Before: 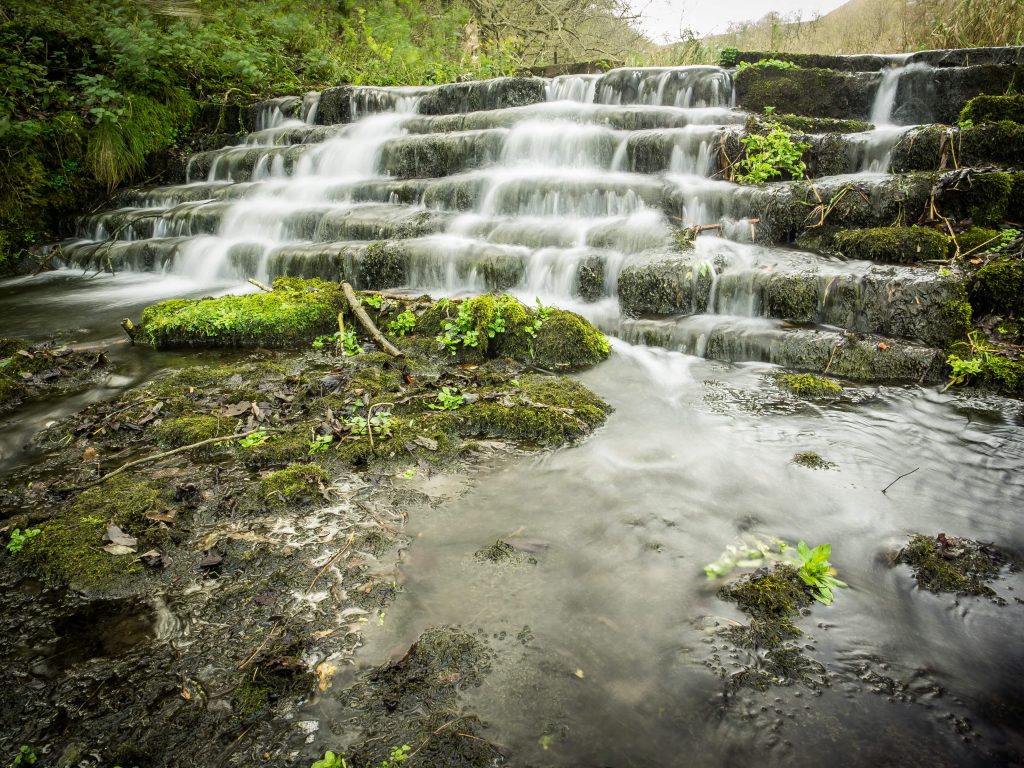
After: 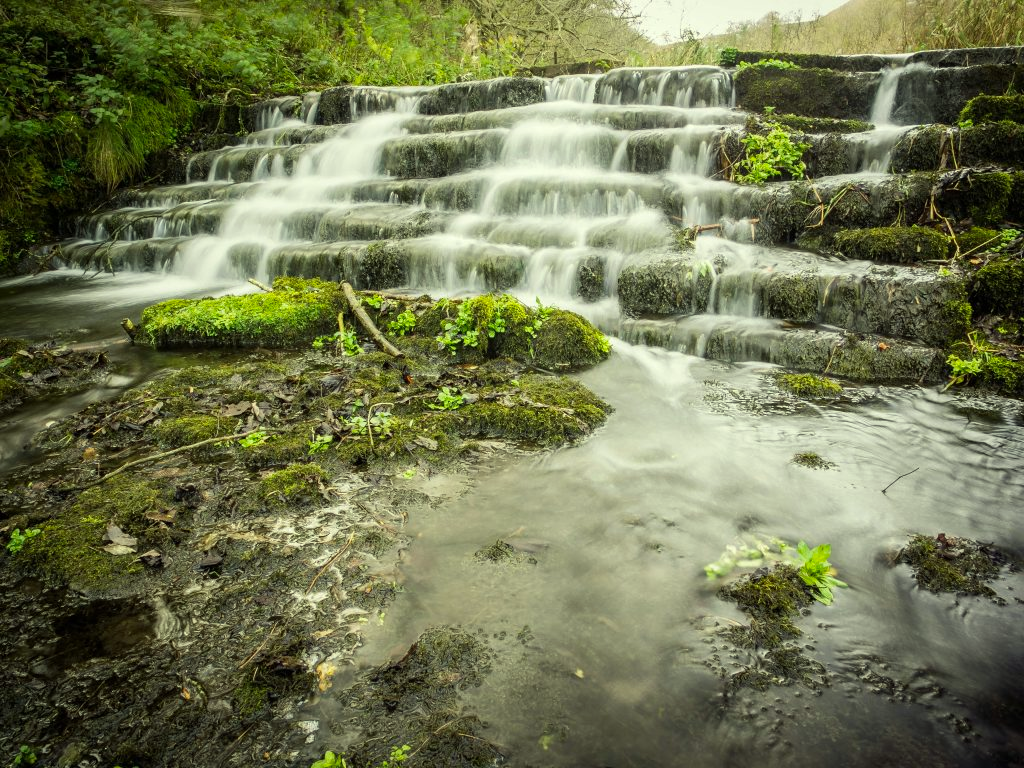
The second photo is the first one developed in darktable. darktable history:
color correction: highlights a* -5.69, highlights b* 11.32
